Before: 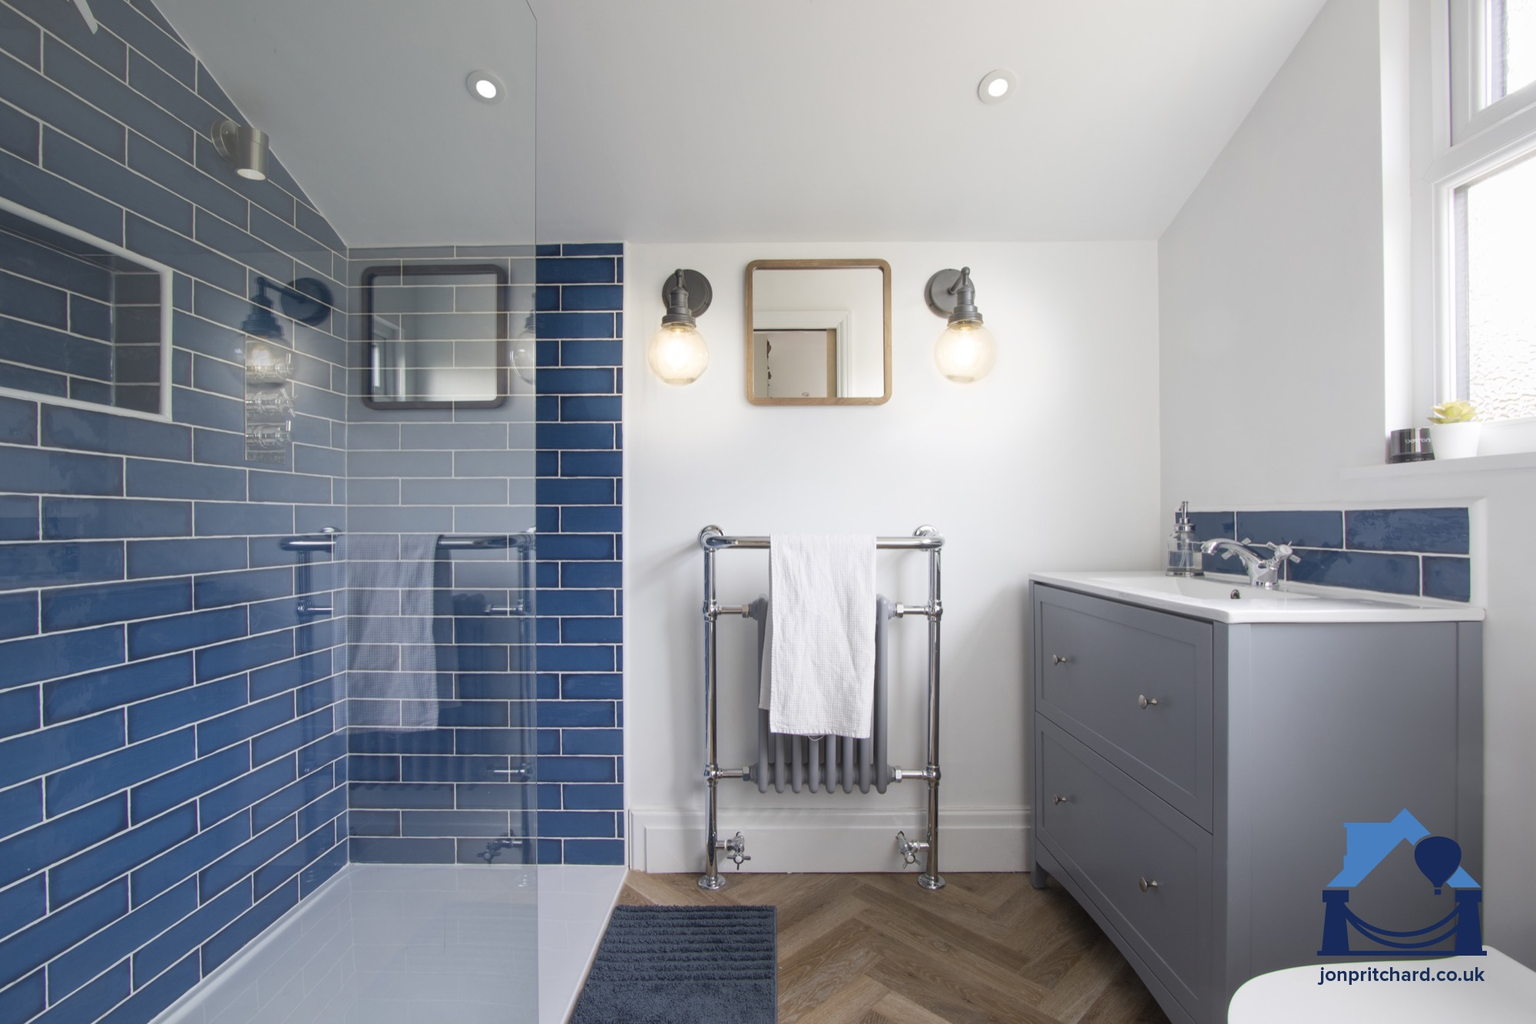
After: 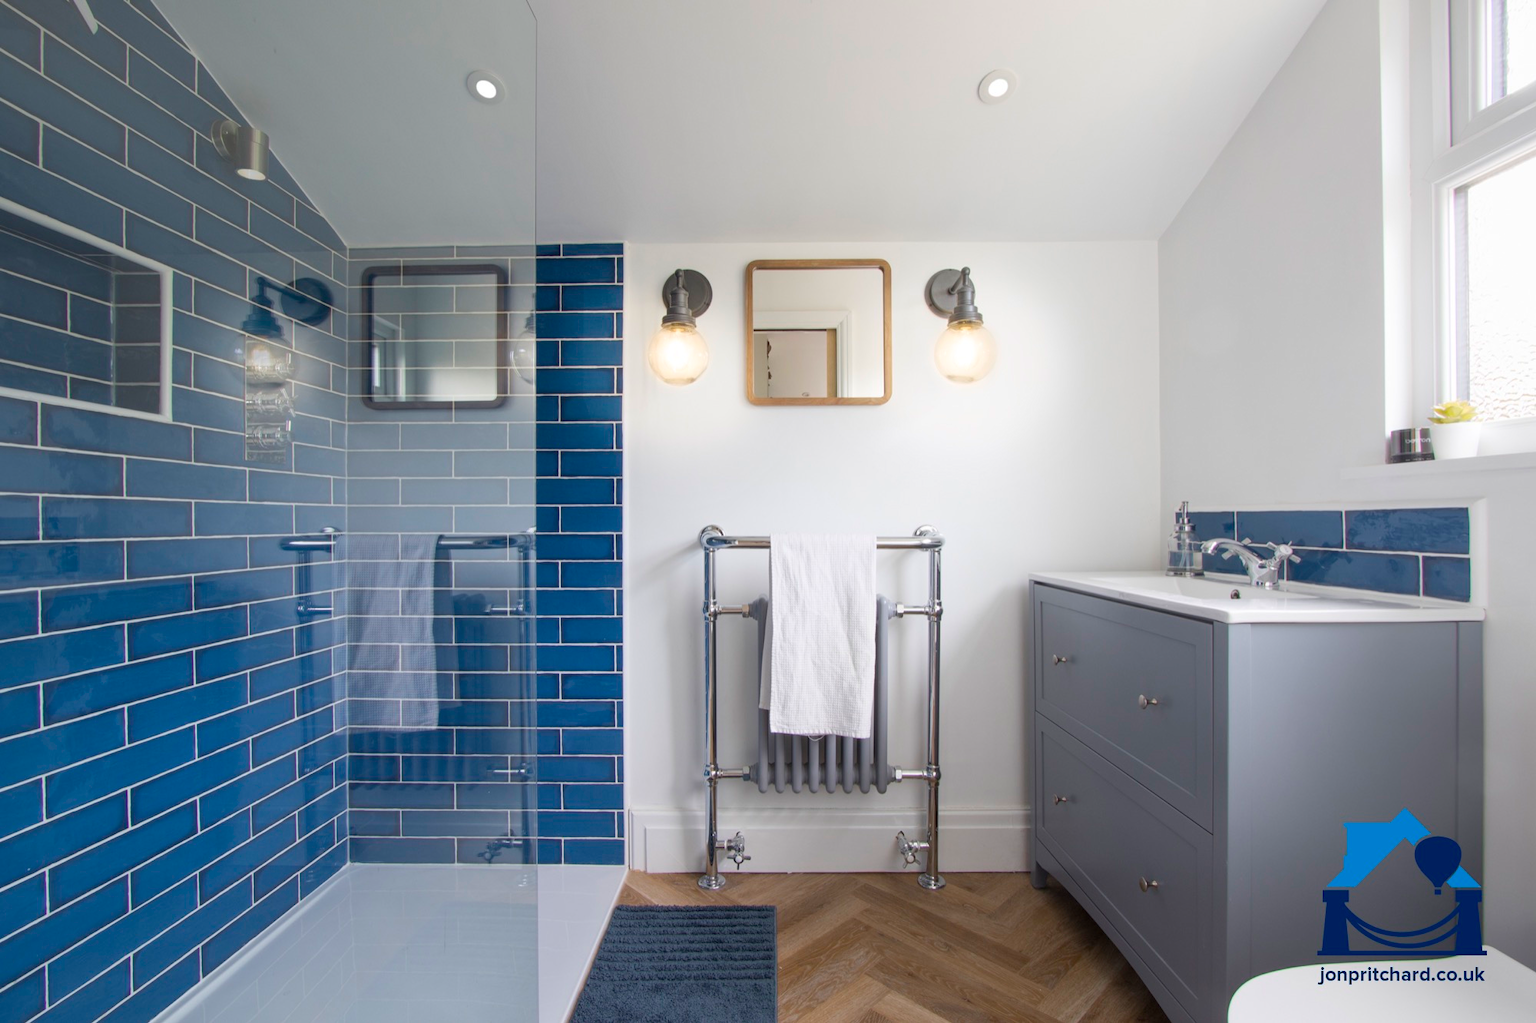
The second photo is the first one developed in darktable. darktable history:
color balance rgb: perceptual saturation grading › global saturation 30.325%
